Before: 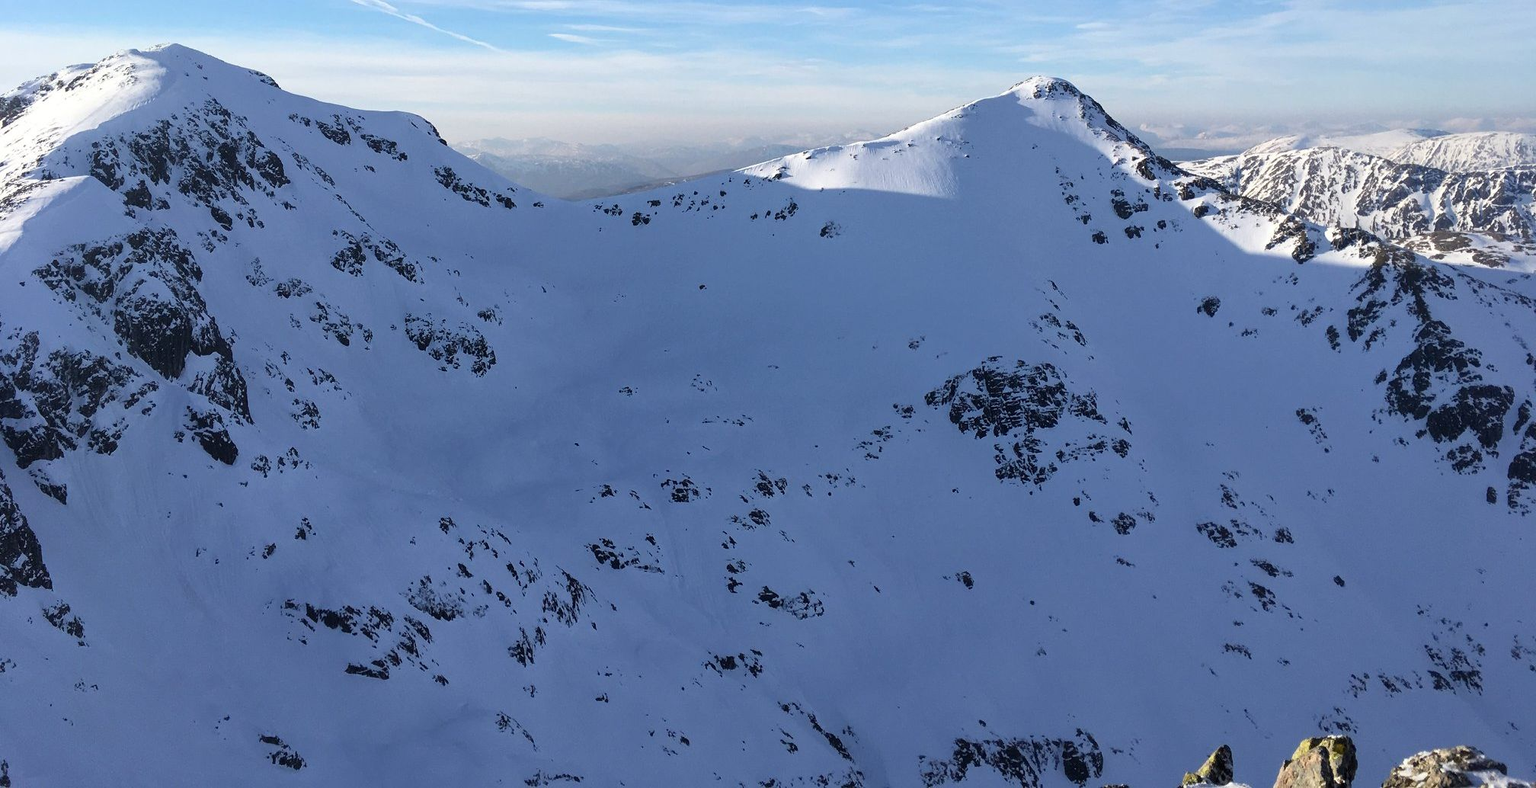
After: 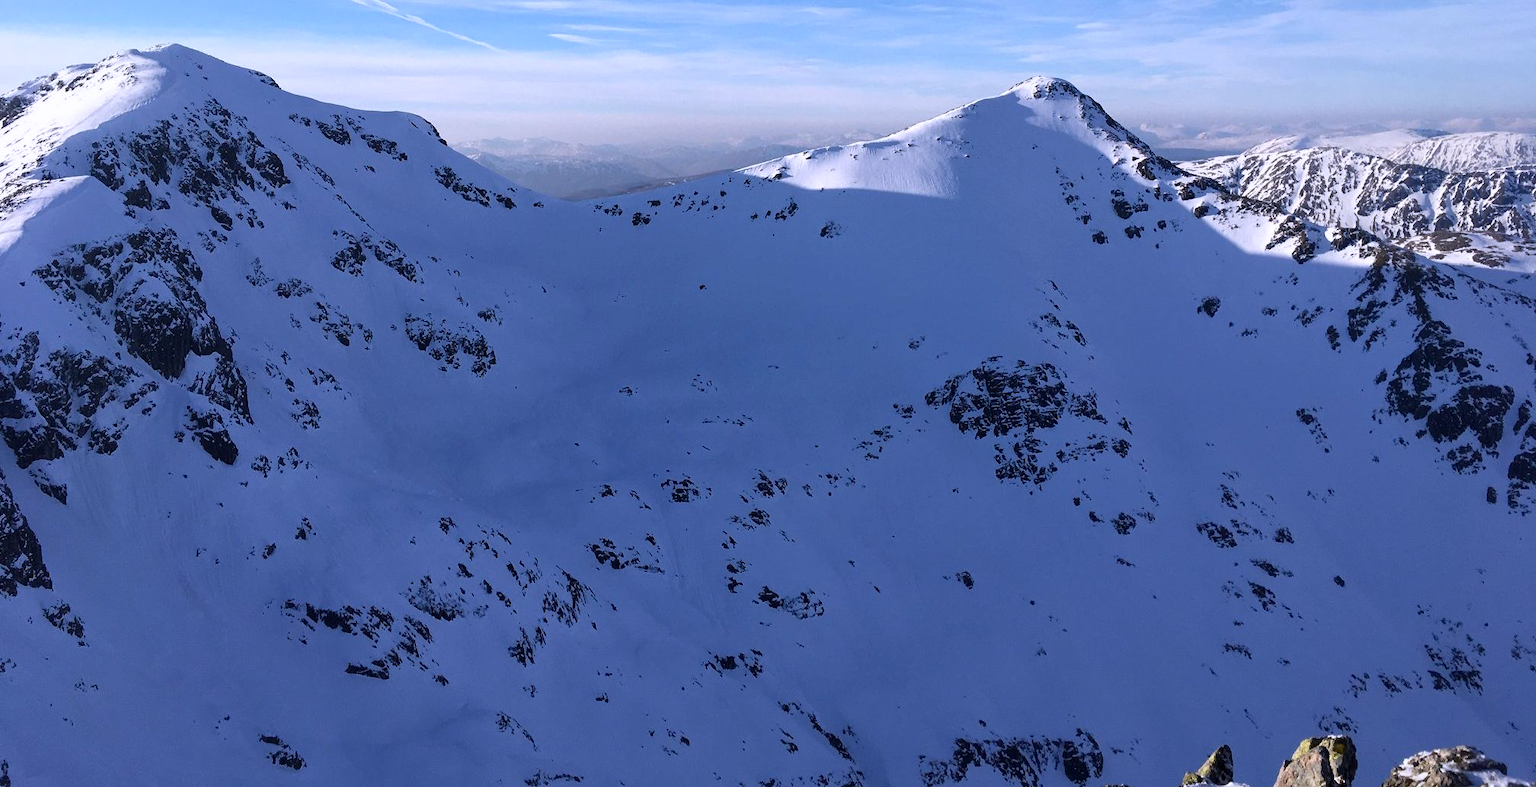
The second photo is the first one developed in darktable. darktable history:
contrast brightness saturation: brightness -0.09
color calibration: illuminant as shot in camera, x 0.363, y 0.385, temperature 4528.04 K
